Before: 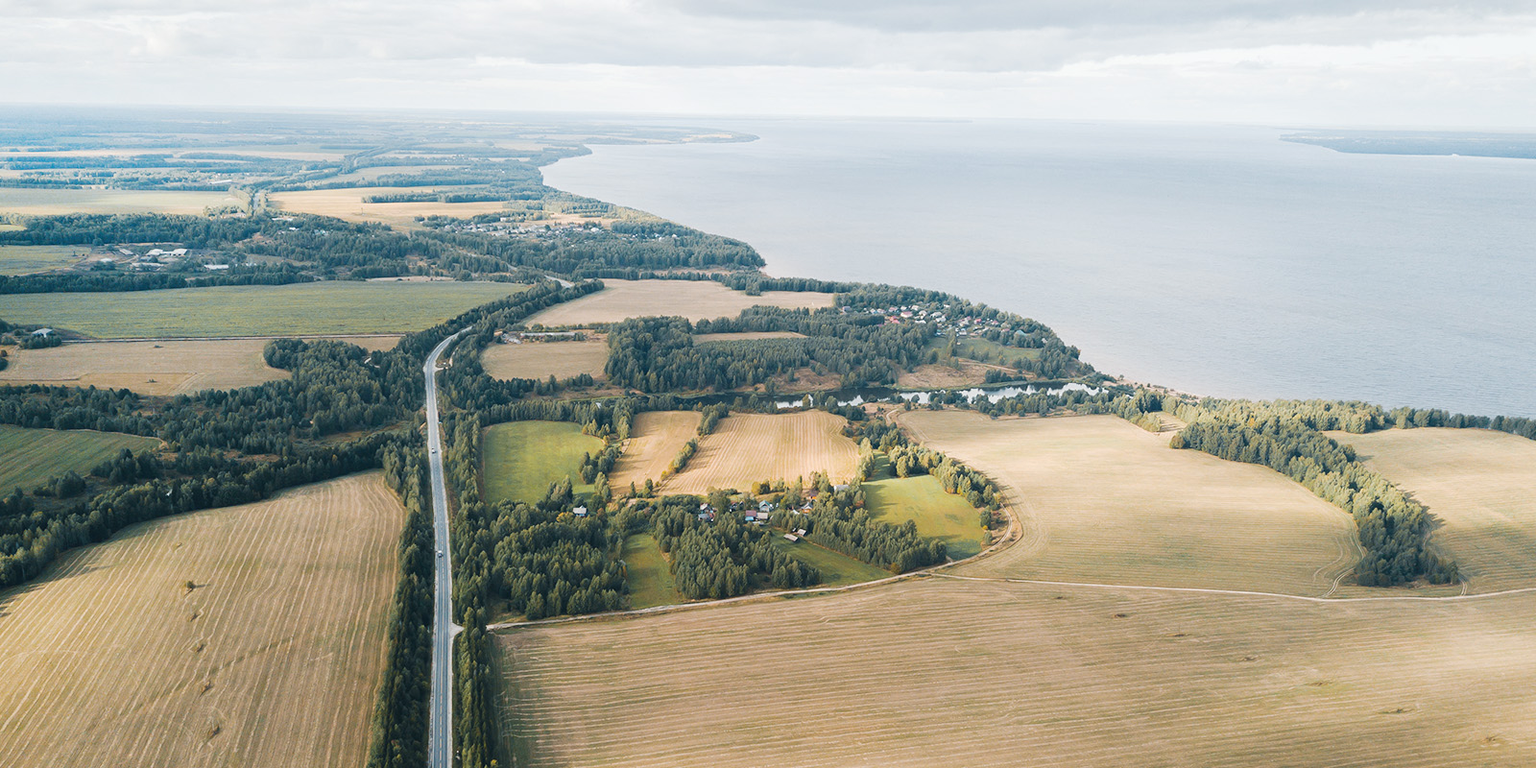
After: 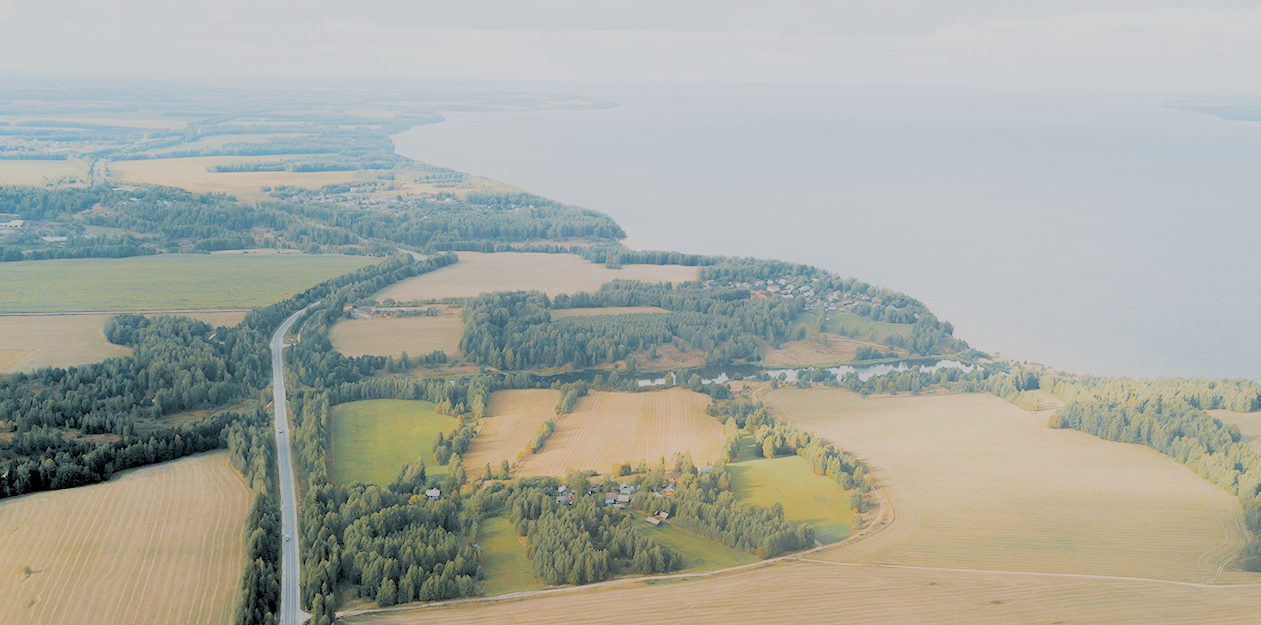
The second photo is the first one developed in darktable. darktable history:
crop and rotate: left 10.77%, top 5.1%, right 10.41%, bottom 16.76%
contrast equalizer: octaves 7, y [[0.6 ×6], [0.55 ×6], [0 ×6], [0 ×6], [0 ×6]], mix -1
filmic rgb: black relative exposure -7.65 EV, white relative exposure 4.56 EV, hardness 3.61
rgb levels: levels [[0.027, 0.429, 0.996], [0, 0.5, 1], [0, 0.5, 1]]
